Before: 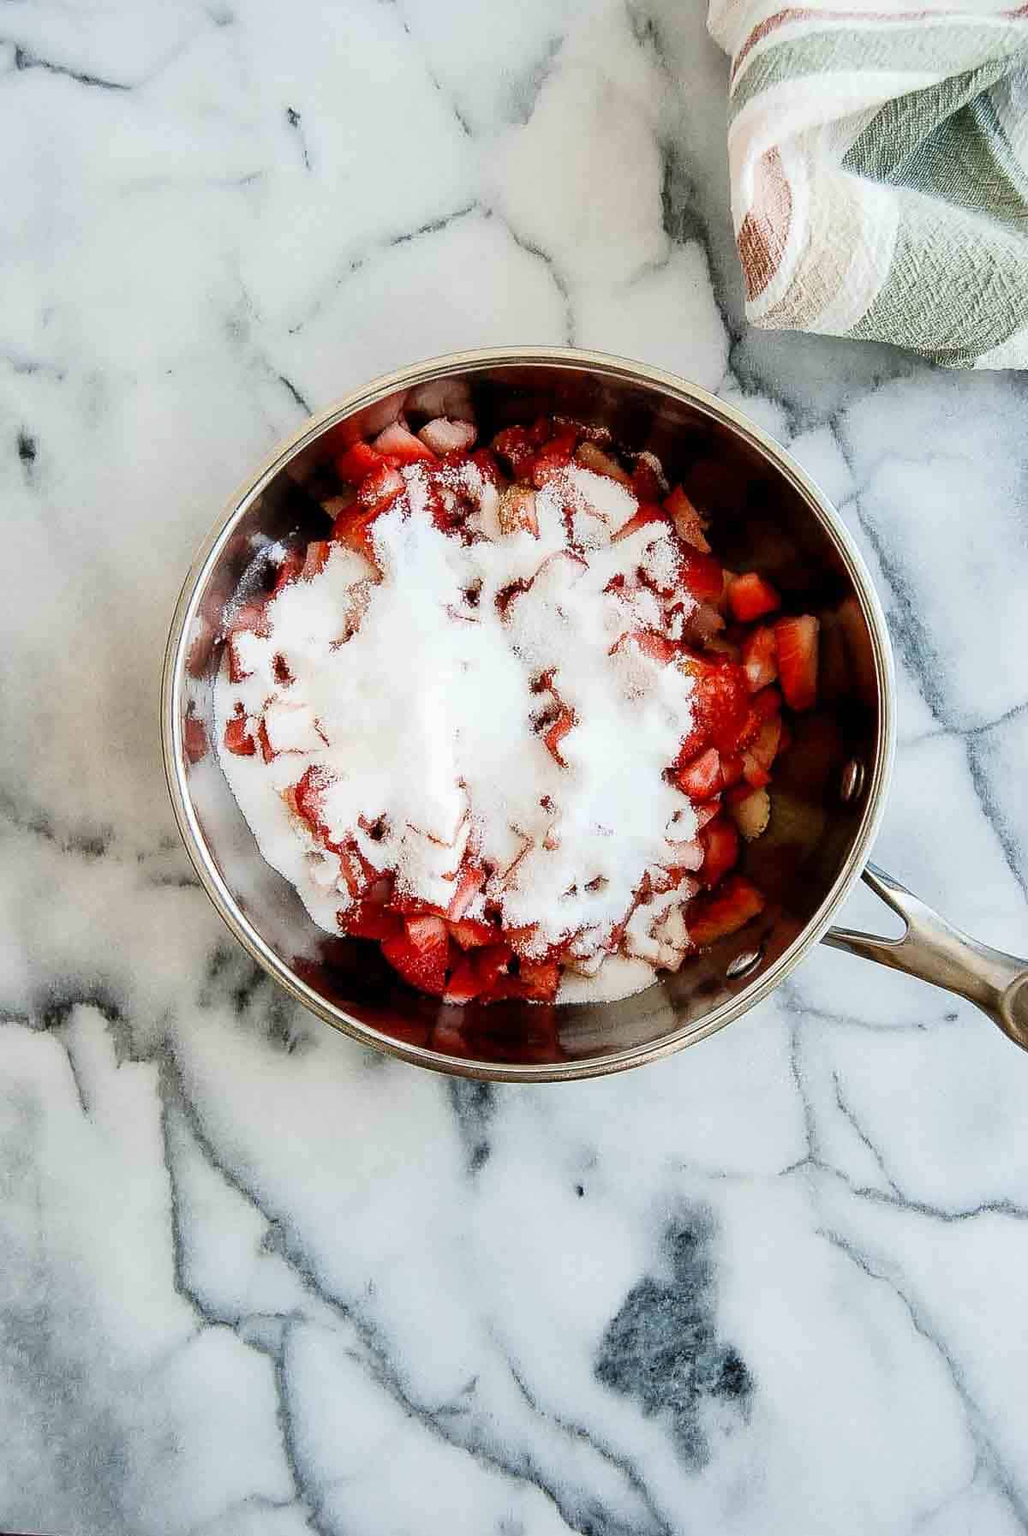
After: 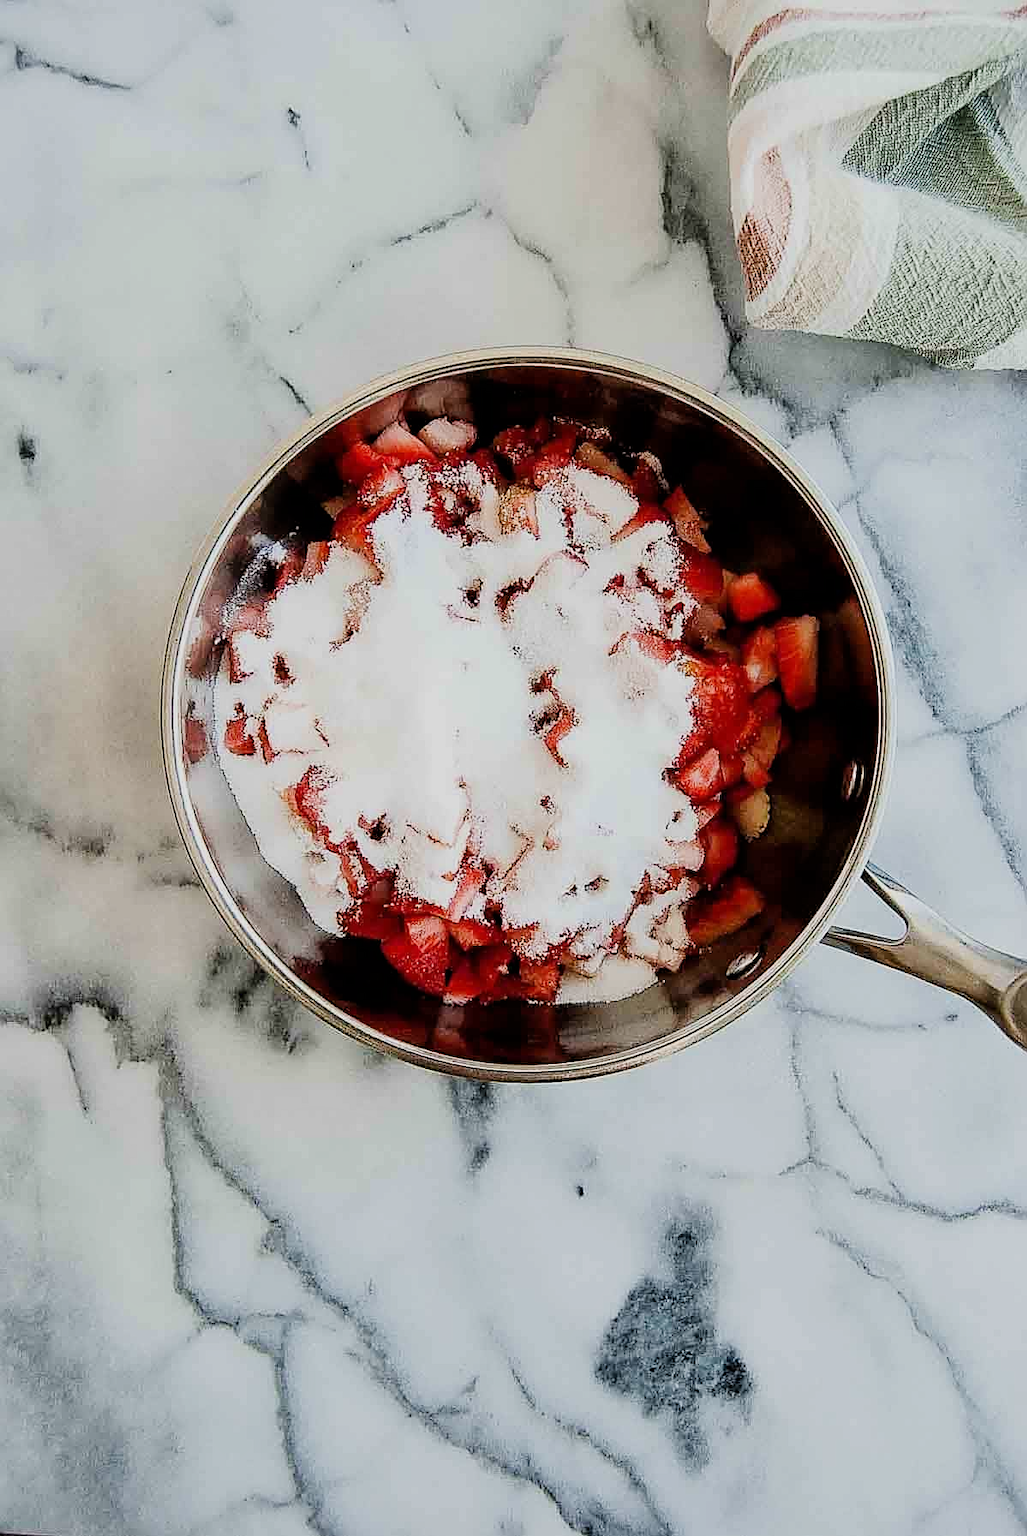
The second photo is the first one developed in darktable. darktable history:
sharpen: on, module defaults
tone equalizer: on, module defaults
filmic rgb: hardness 4.17
